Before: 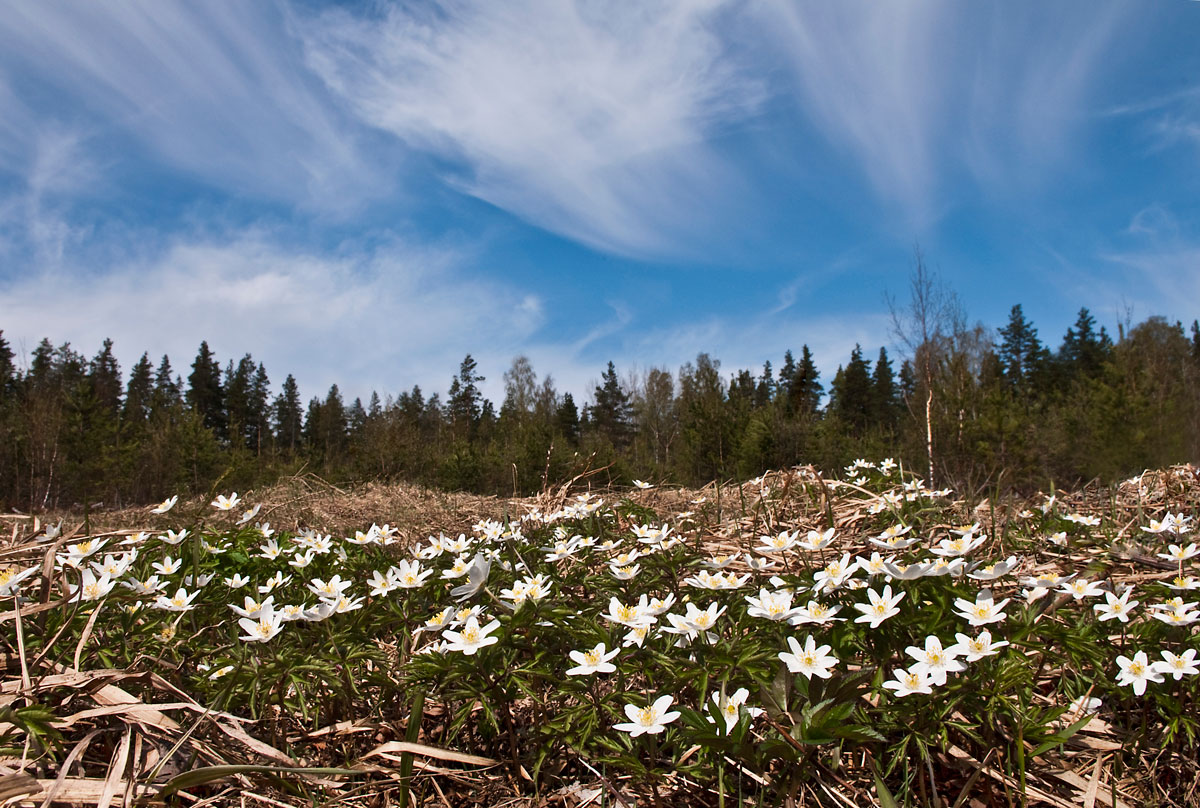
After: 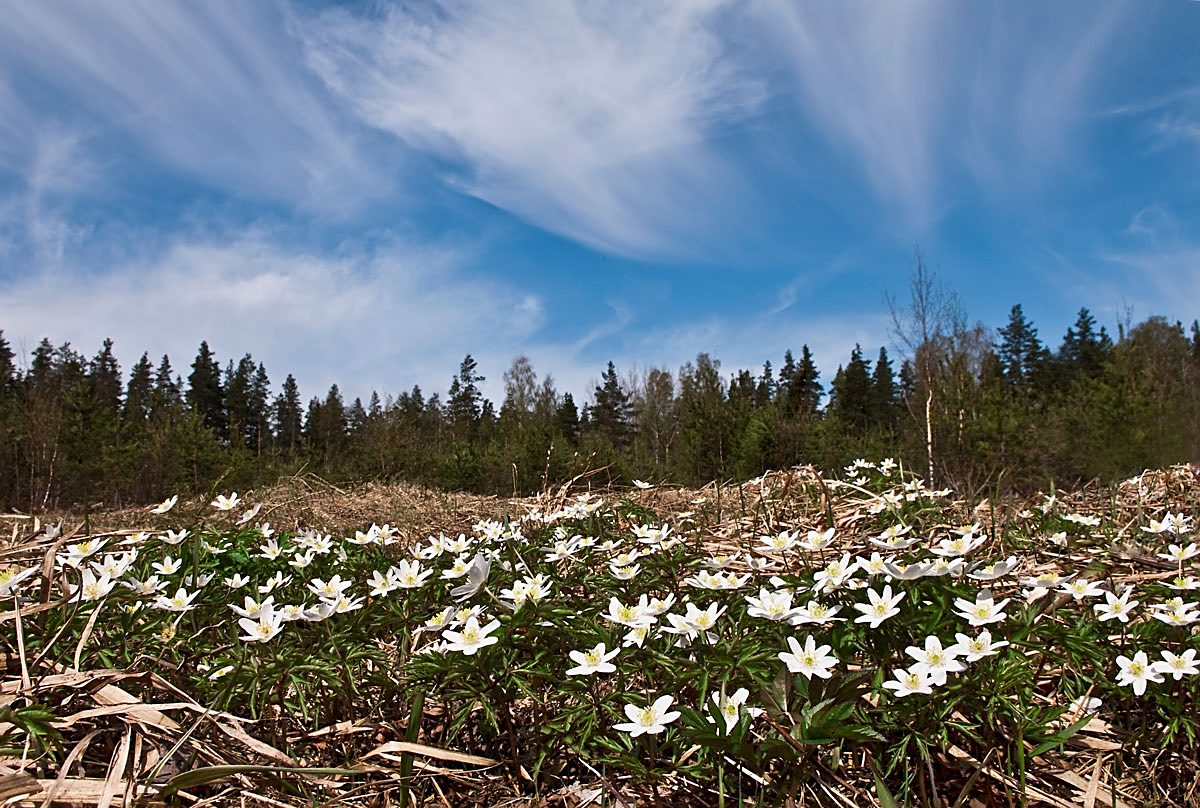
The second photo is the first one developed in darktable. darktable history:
sharpen: on, module defaults
color zones: curves: ch2 [(0, 0.5) (0.143, 0.517) (0.286, 0.571) (0.429, 0.522) (0.571, 0.5) (0.714, 0.5) (0.857, 0.5) (1, 0.5)]
